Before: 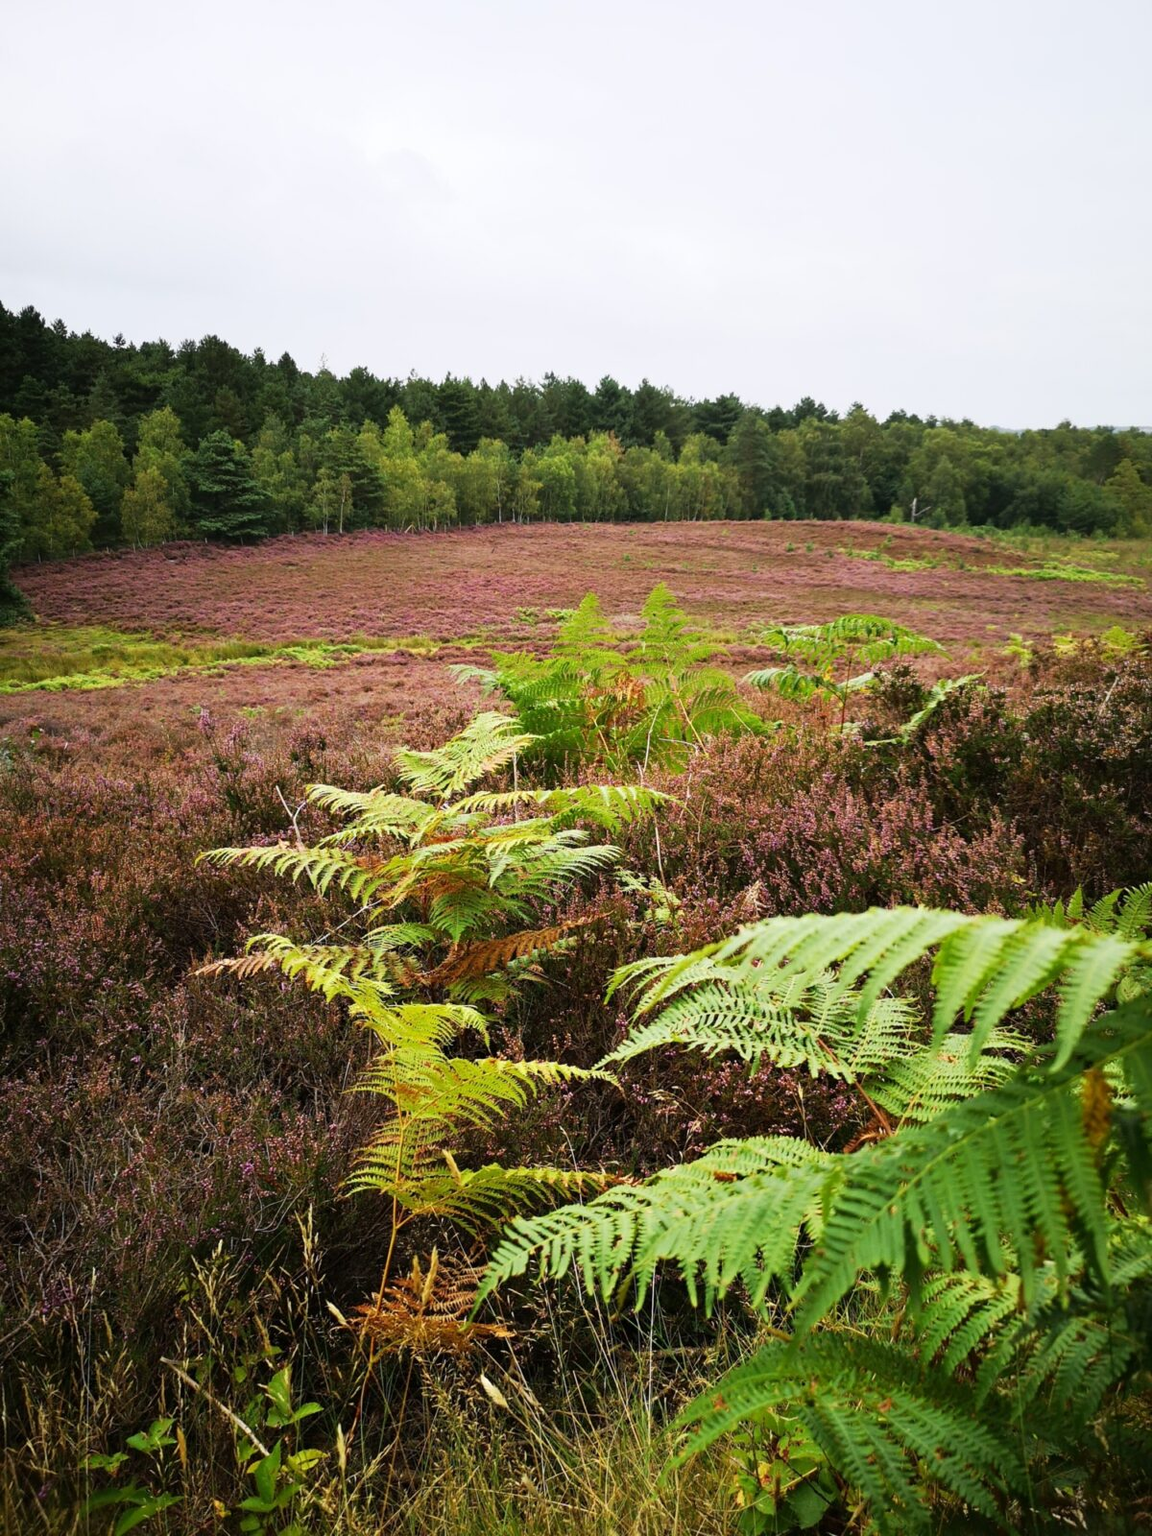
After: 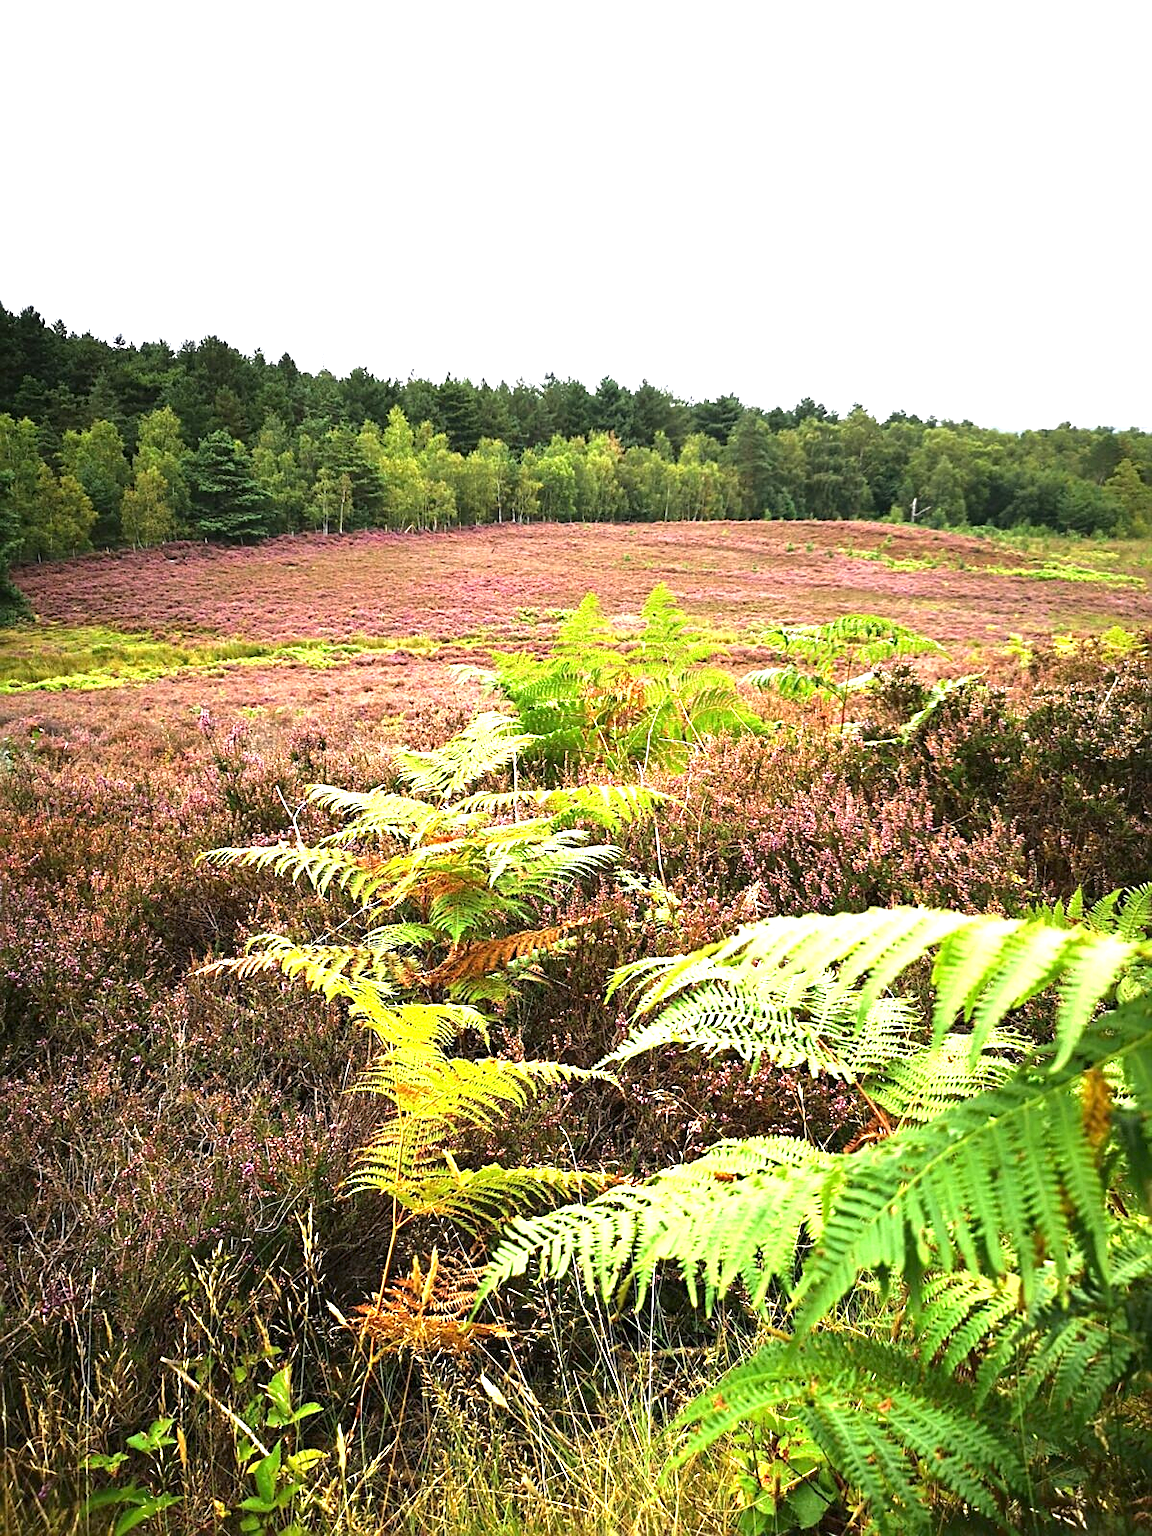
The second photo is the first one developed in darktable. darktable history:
graduated density: on, module defaults
sharpen: on, module defaults
exposure: exposure 1.5 EV, compensate highlight preservation false
